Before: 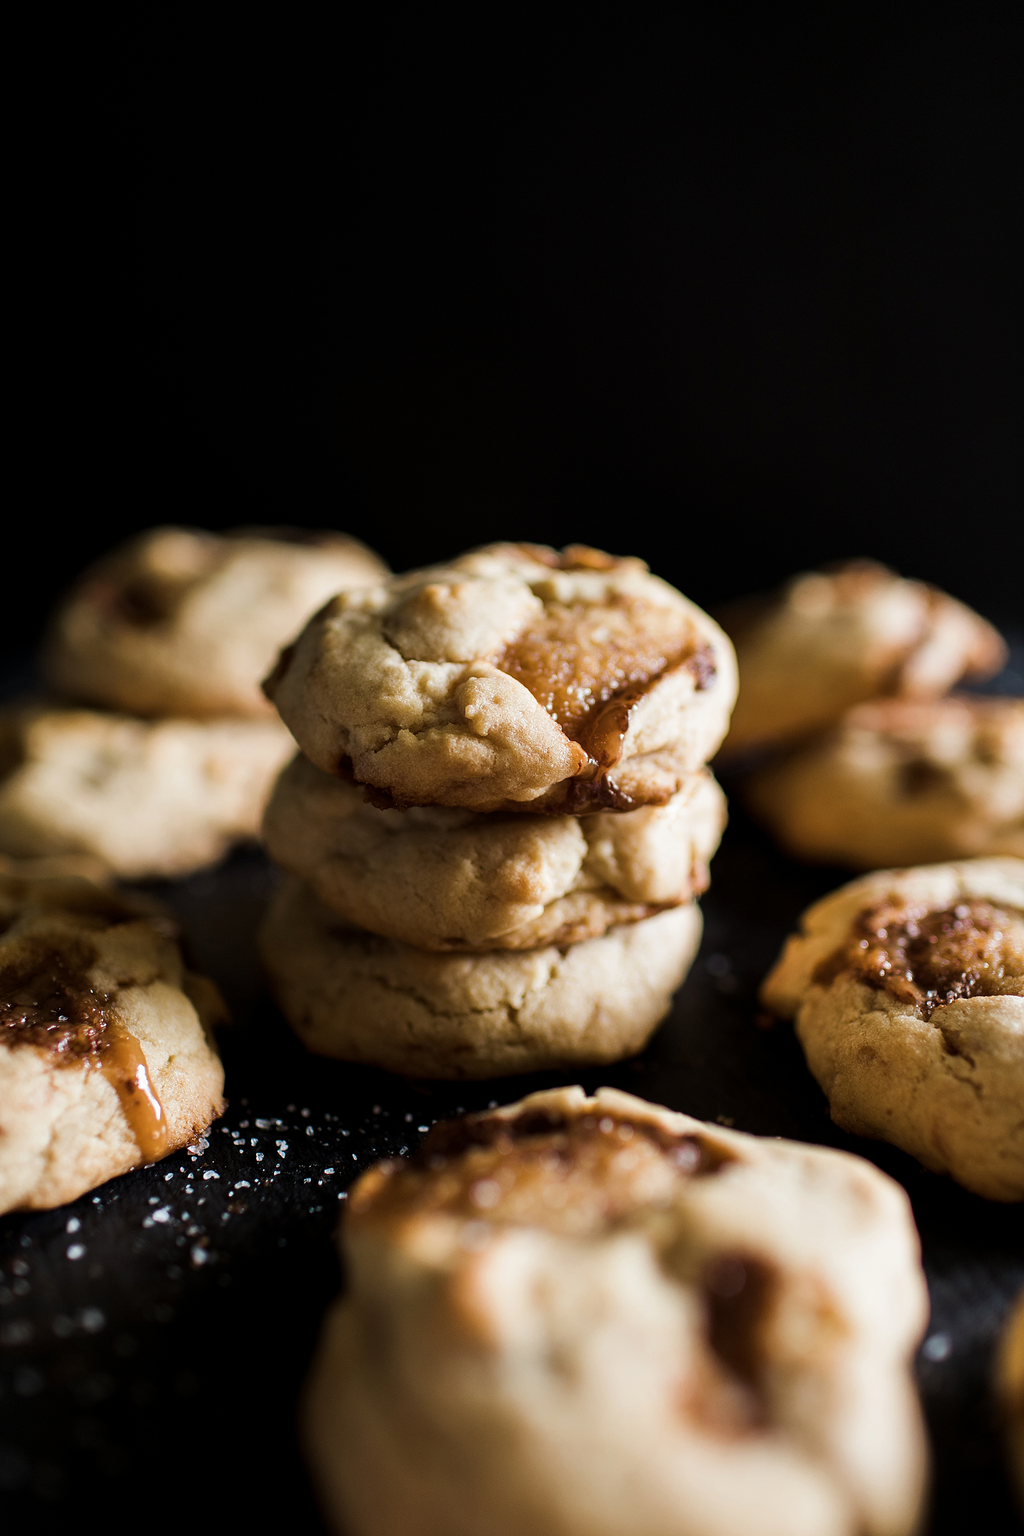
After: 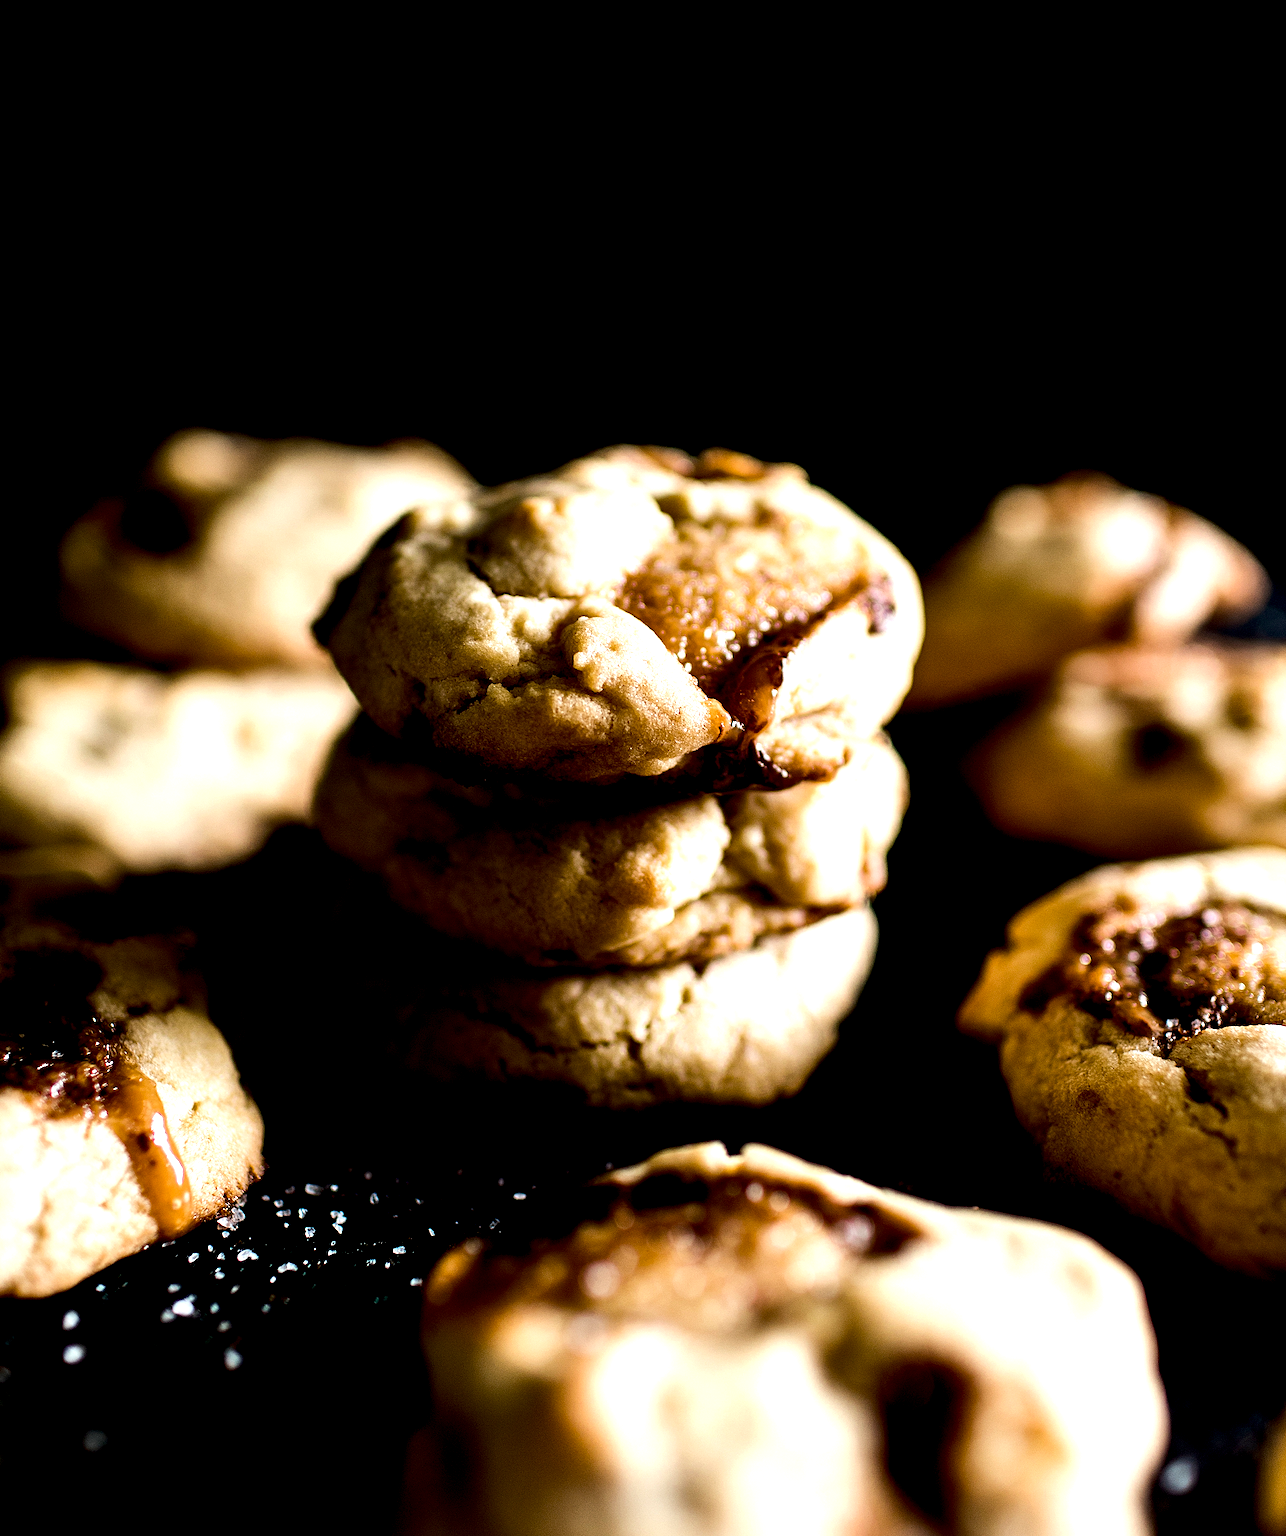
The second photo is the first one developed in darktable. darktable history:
exposure: black level correction 0.029, exposure -0.073 EV, compensate highlight preservation false
crop and rotate: left 1.814%, top 12.818%, right 0.25%, bottom 9.225%
tone equalizer: -8 EV -1.08 EV, -7 EV -1.01 EV, -6 EV -0.867 EV, -5 EV -0.578 EV, -3 EV 0.578 EV, -2 EV 0.867 EV, -1 EV 1.01 EV, +0 EV 1.08 EV, edges refinement/feathering 500, mask exposure compensation -1.57 EV, preserve details no
